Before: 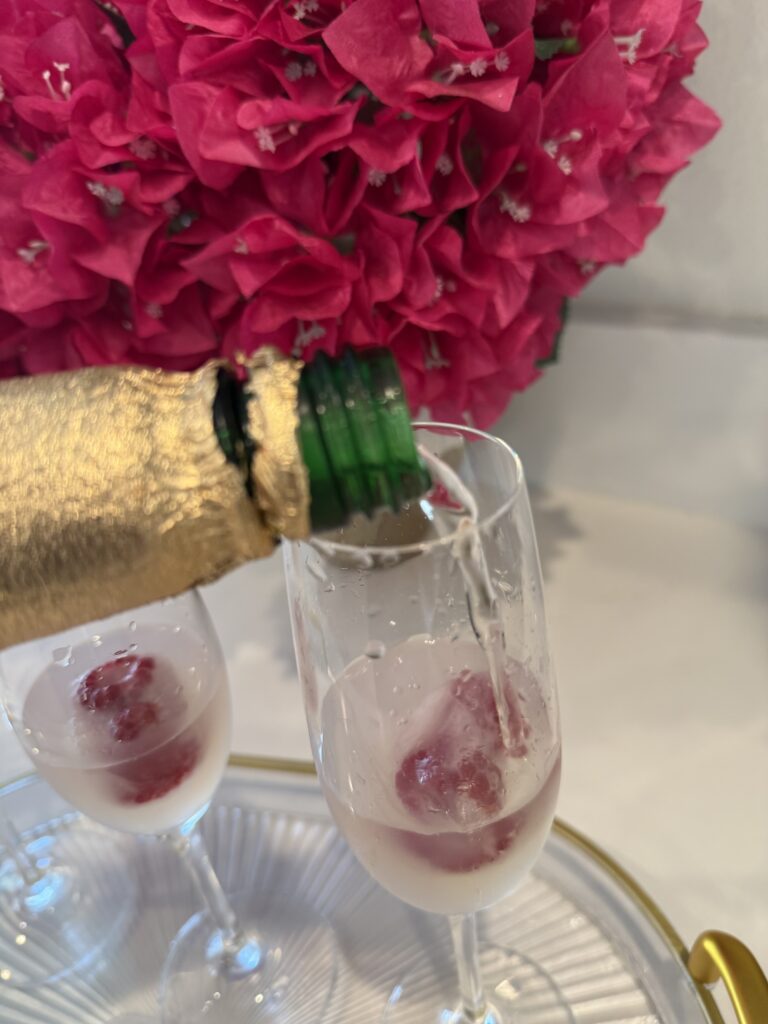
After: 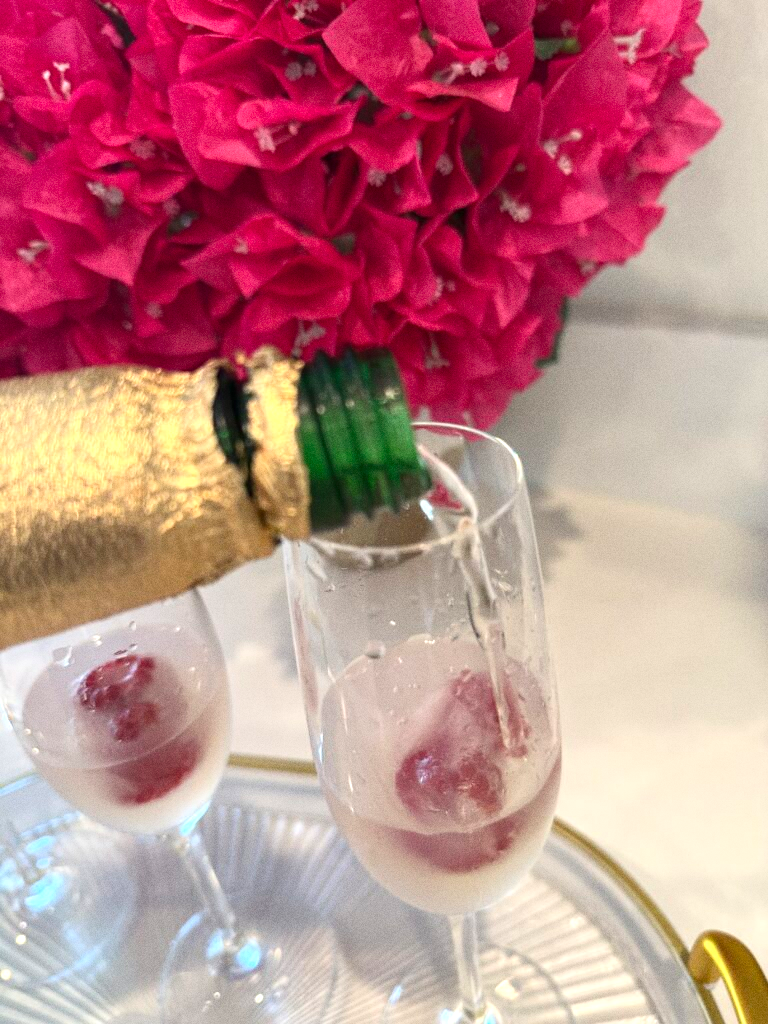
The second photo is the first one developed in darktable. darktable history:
exposure: exposure 0.564 EV, compensate highlight preservation false
grain: coarseness 0.09 ISO
